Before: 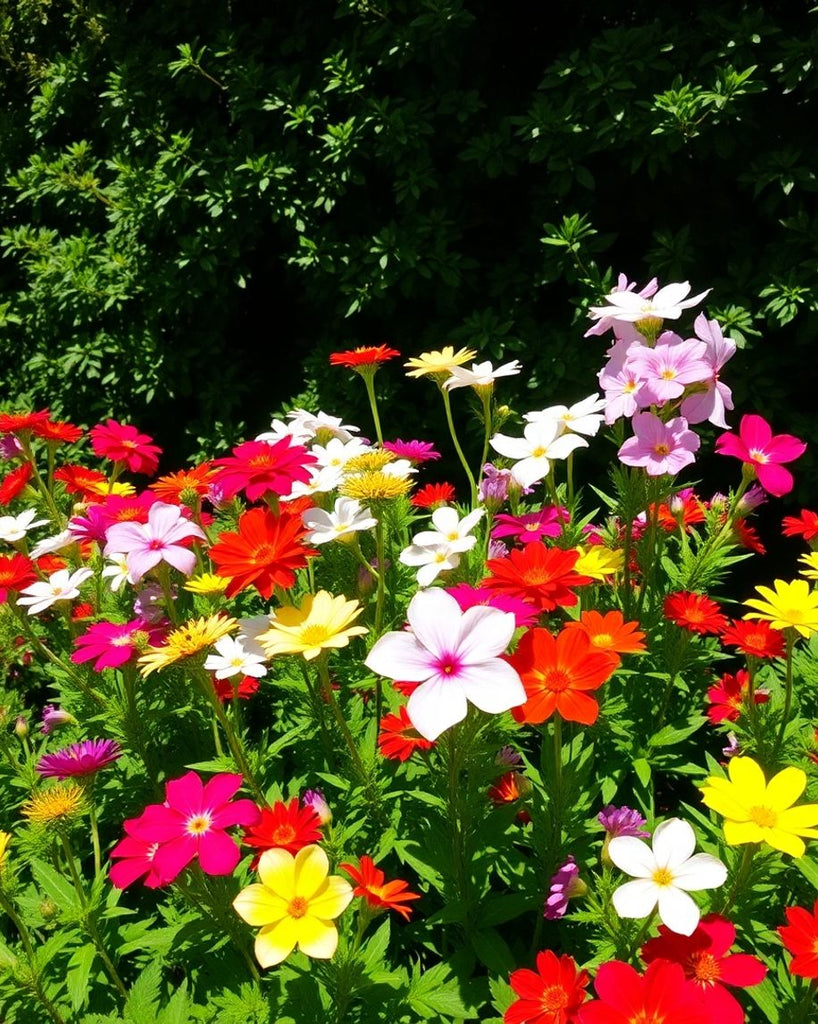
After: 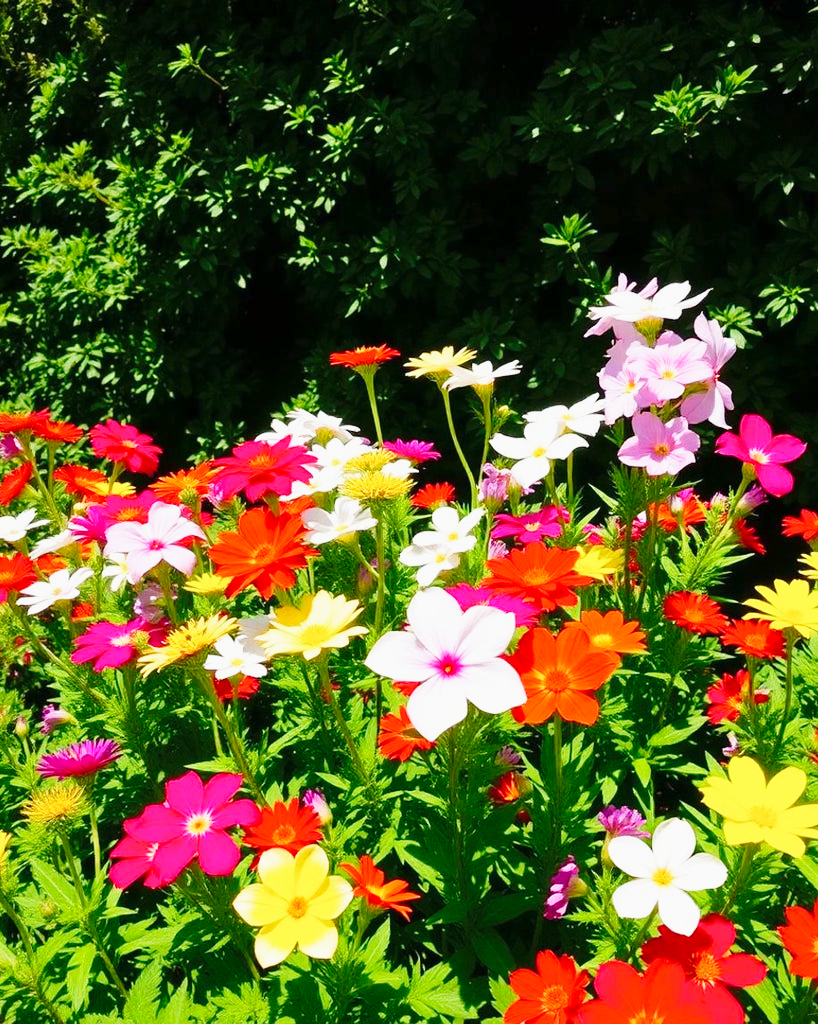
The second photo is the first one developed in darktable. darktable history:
color balance rgb: shadows lift › chroma 1.471%, shadows lift › hue 258.2°, perceptual saturation grading › global saturation 0.316%, contrast -10.442%
base curve: curves: ch0 [(0, 0) (0.028, 0.03) (0.121, 0.232) (0.46, 0.748) (0.859, 0.968) (1, 1)], preserve colors none
